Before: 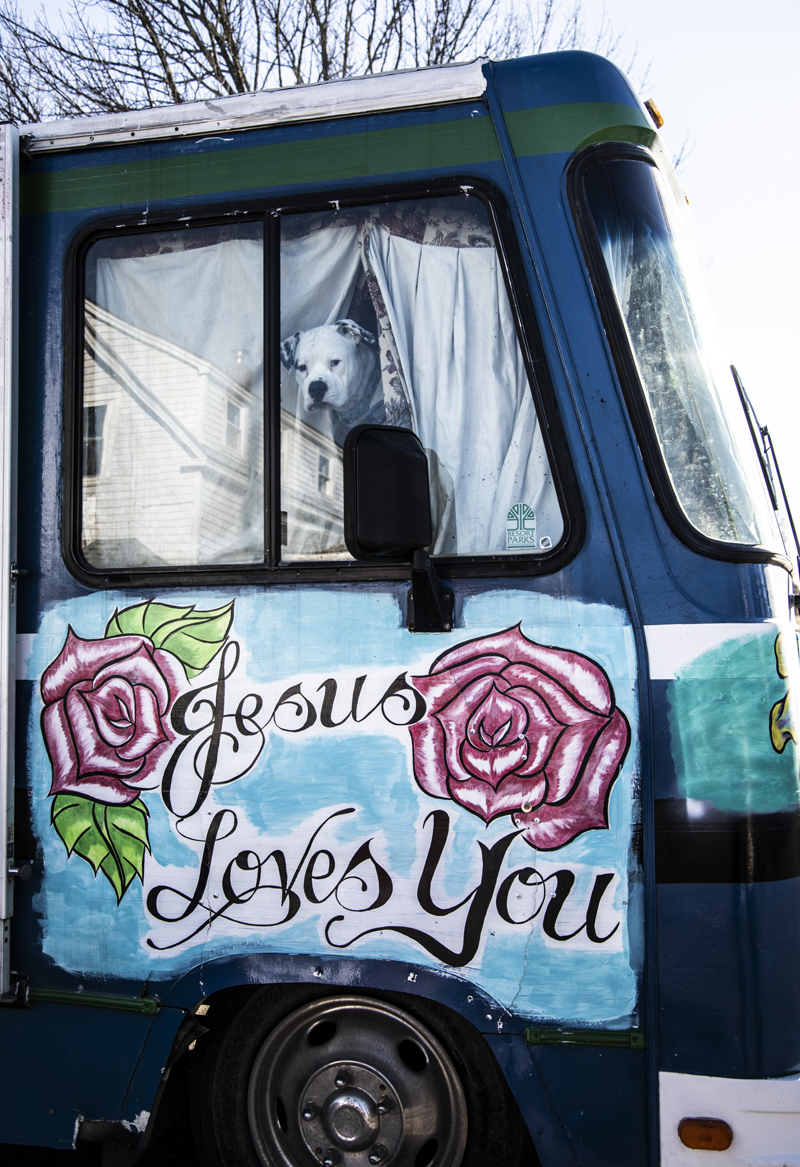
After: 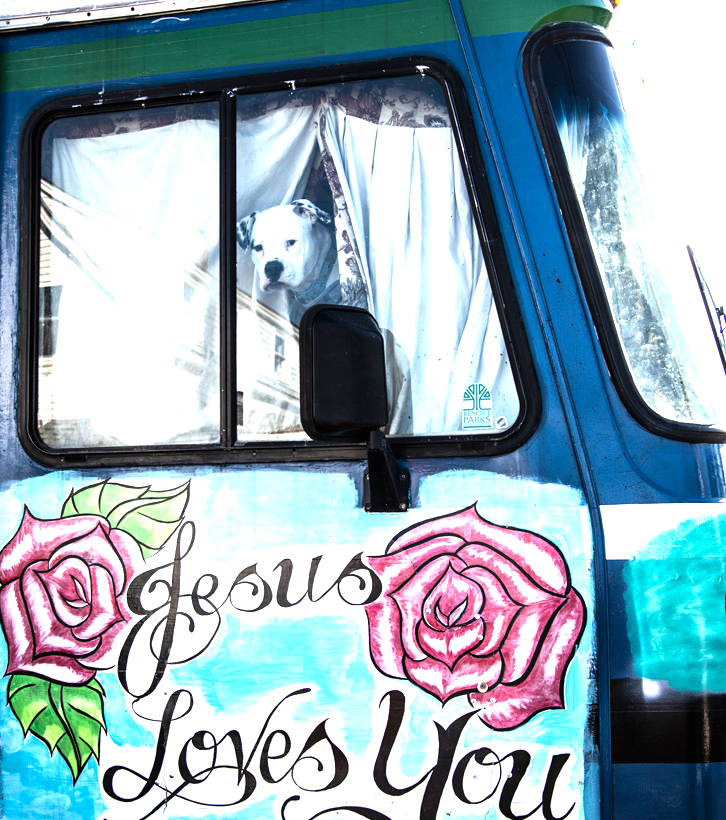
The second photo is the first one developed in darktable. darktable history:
crop: left 5.596%, top 10.314%, right 3.534%, bottom 19.395%
exposure: black level correction 0, exposure 1.1 EV, compensate exposure bias true, compensate highlight preservation false
